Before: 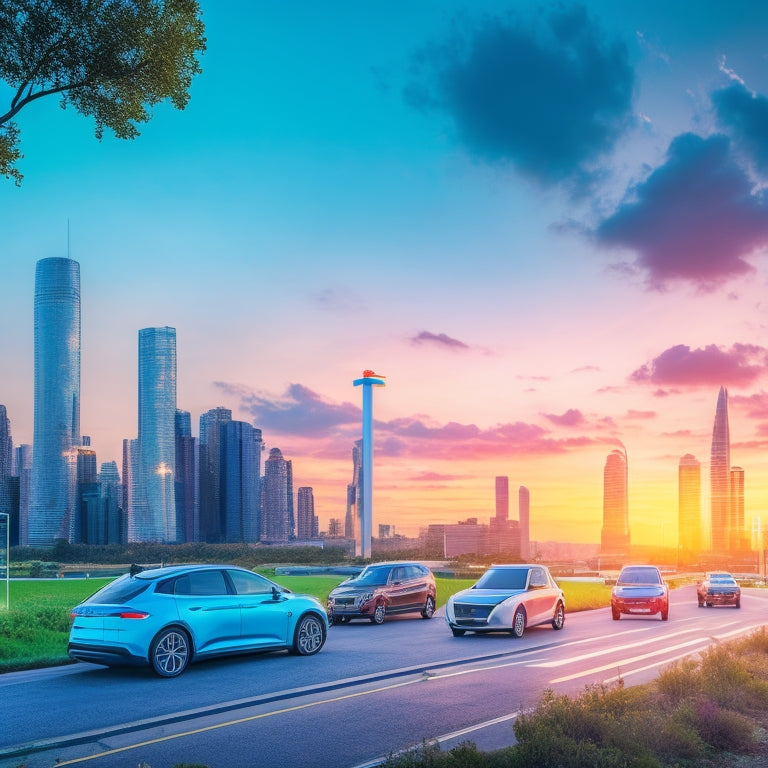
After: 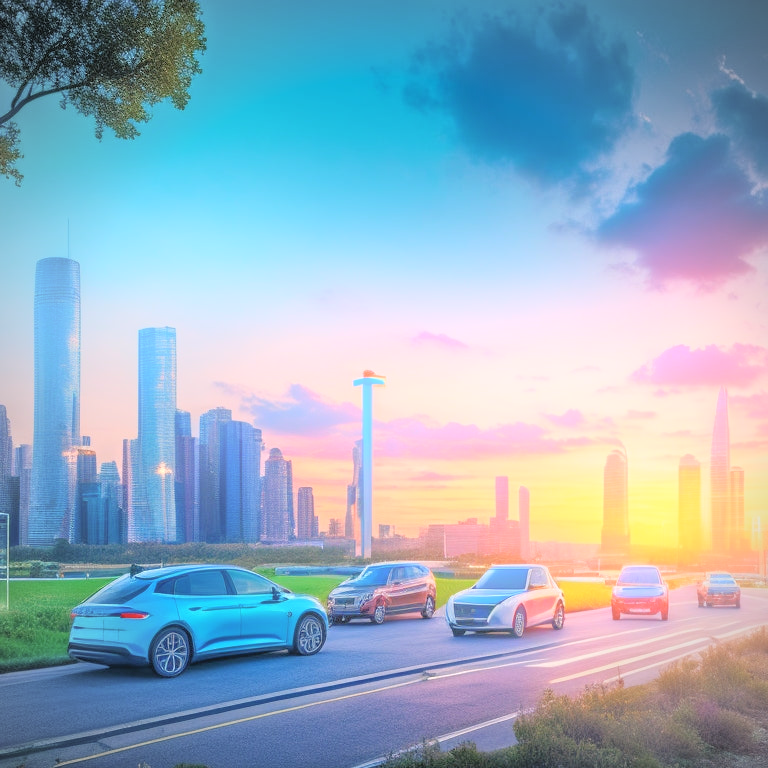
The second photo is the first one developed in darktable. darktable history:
tone equalizer: -7 EV 0.15 EV, -6 EV 0.6 EV, -5 EV 1.15 EV, -4 EV 1.33 EV, -3 EV 1.15 EV, -2 EV 0.6 EV, -1 EV 0.15 EV, mask exposure compensation -0.5 EV
vignetting: fall-off radius 60%, automatic ratio true
bloom: on, module defaults
